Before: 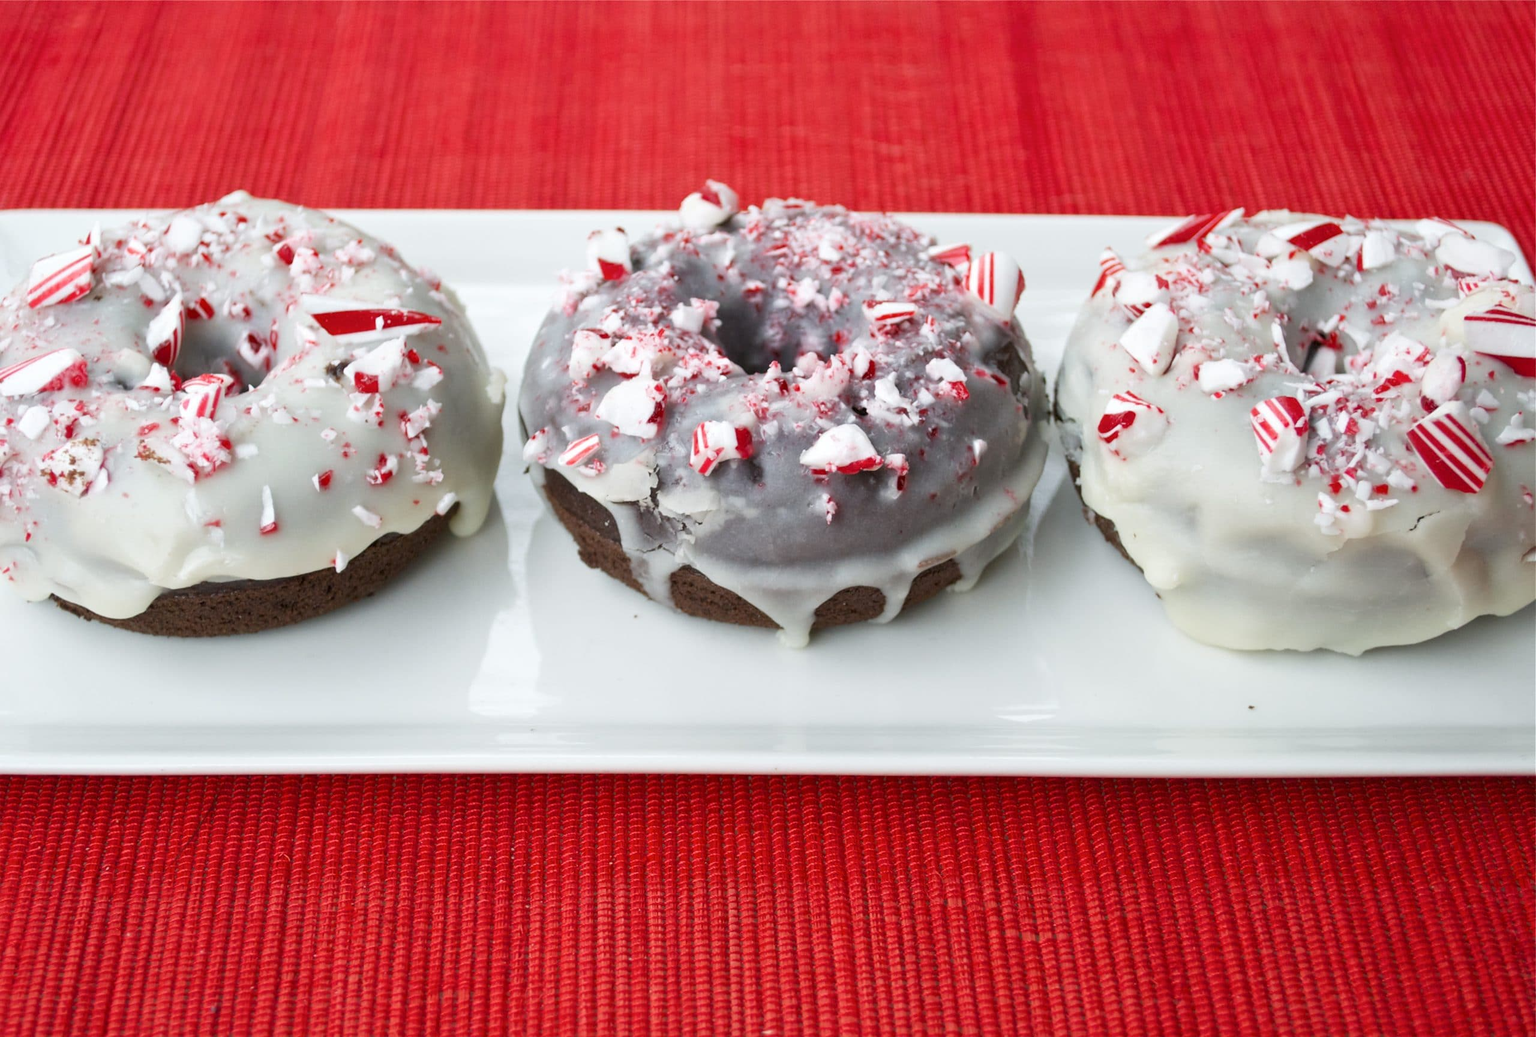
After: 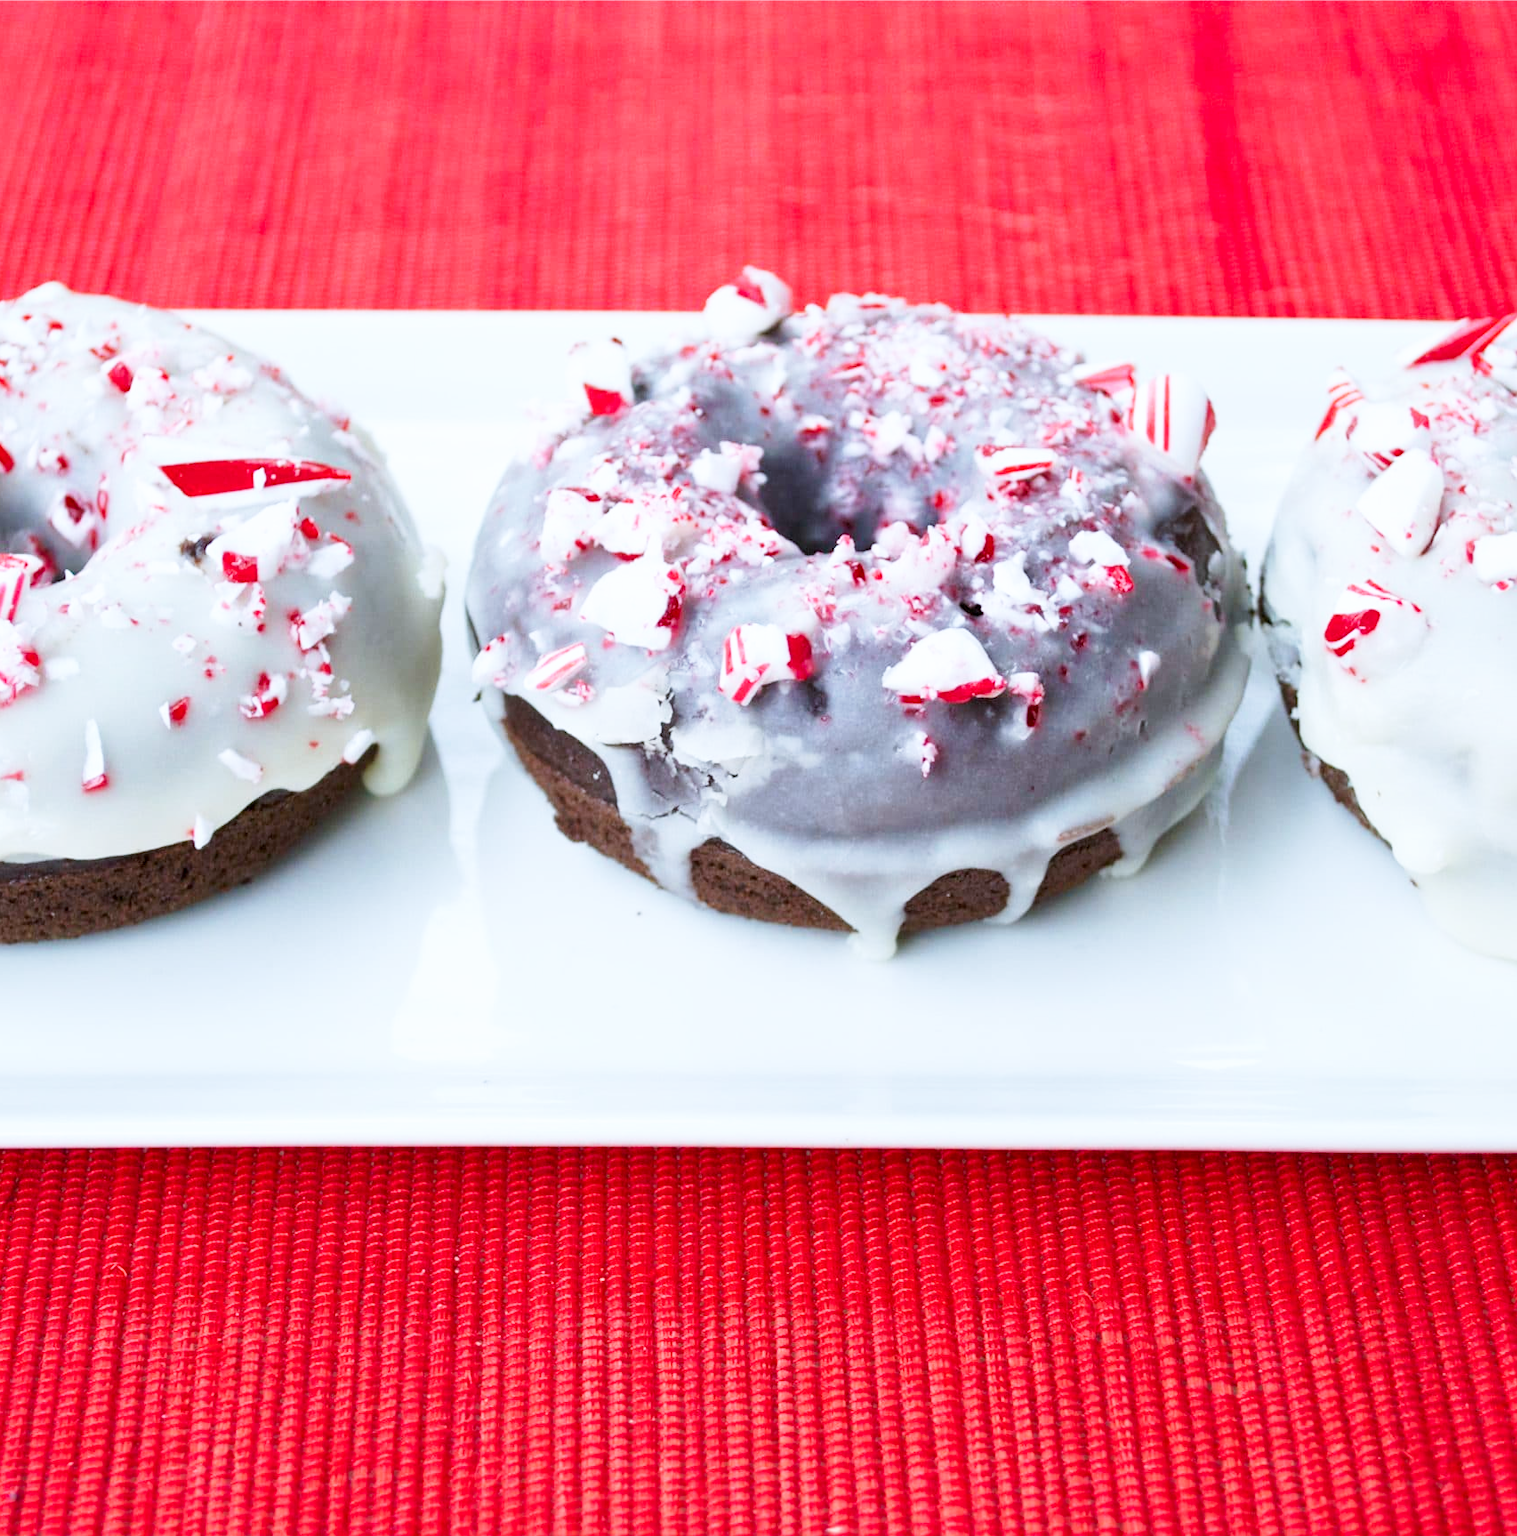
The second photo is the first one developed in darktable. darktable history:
base curve: curves: ch0 [(0, 0) (0.005, 0.002) (0.15, 0.3) (0.4, 0.7) (0.75, 0.95) (1, 1)], preserve colors none
crop and rotate: left 13.342%, right 19.991%
color calibration: output R [0.994, 0.059, -0.119, 0], output G [-0.036, 1.09, -0.119, 0], output B [0.078, -0.108, 0.961, 0], illuminant custom, x 0.371, y 0.382, temperature 4281.14 K
